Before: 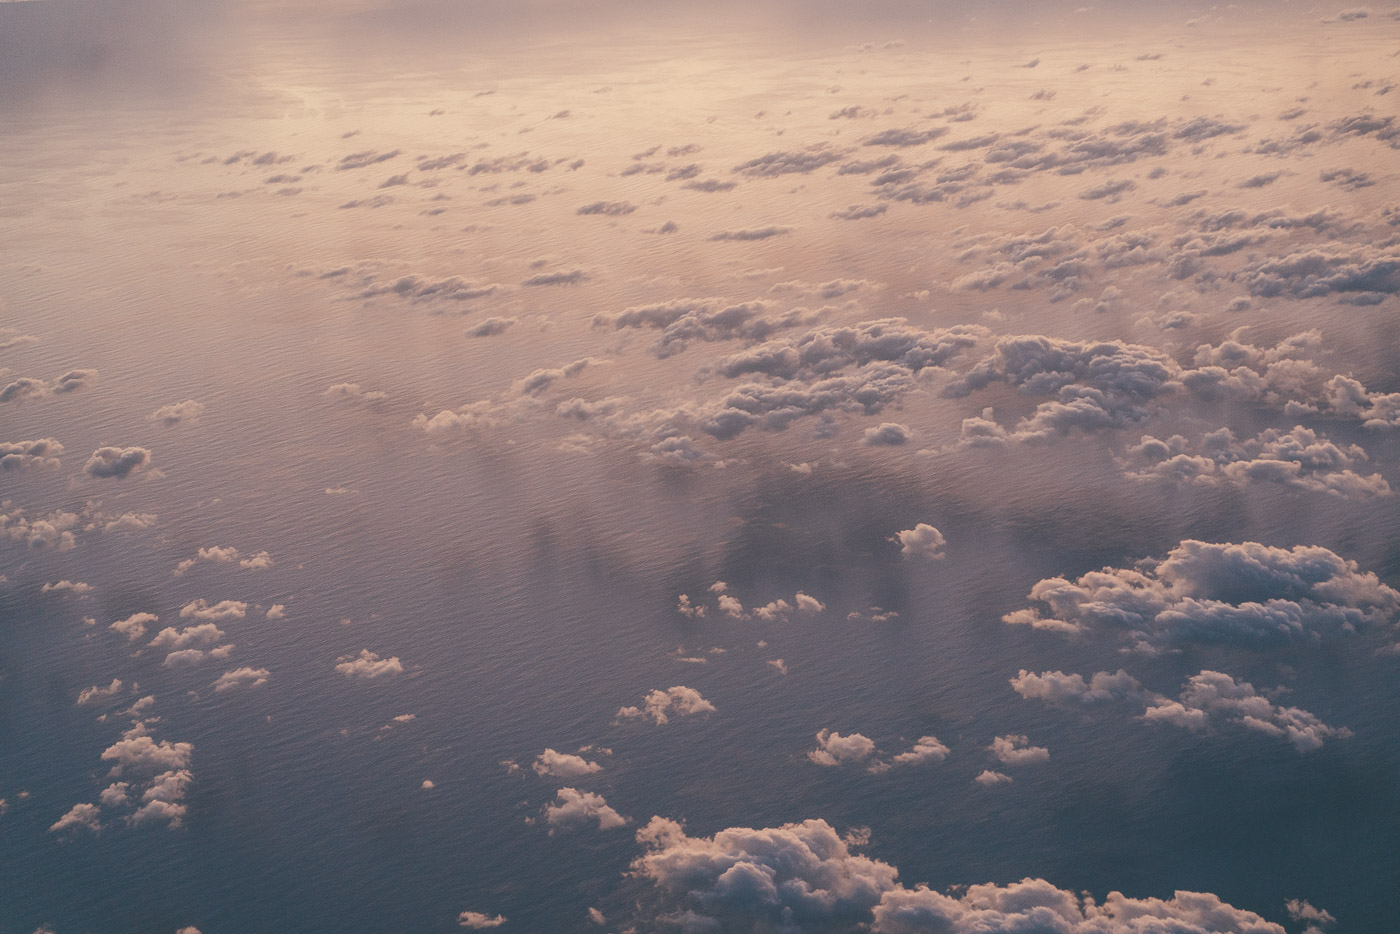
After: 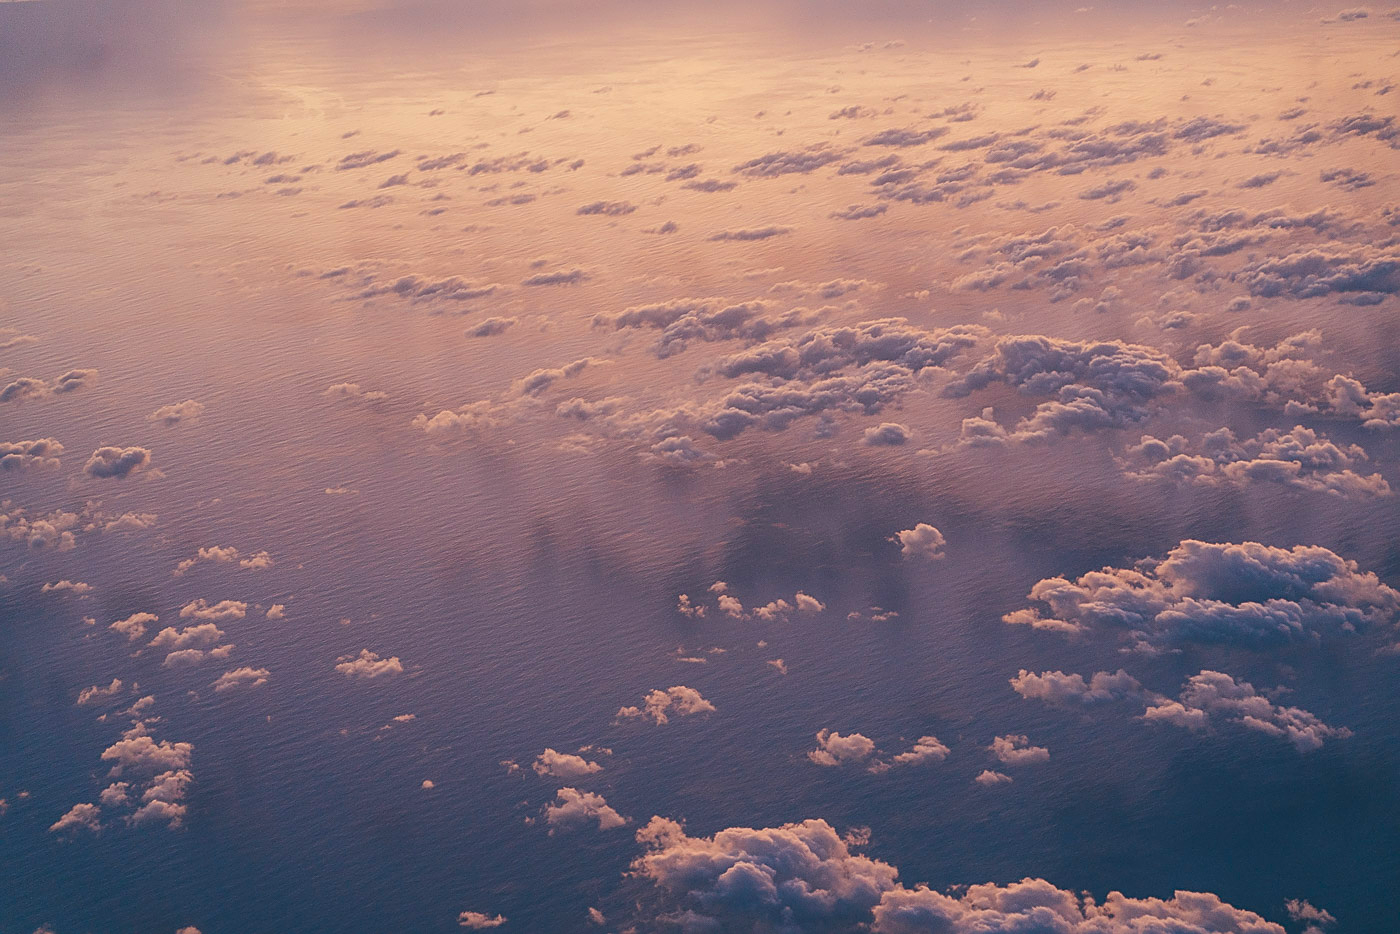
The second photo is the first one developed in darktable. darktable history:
color balance rgb: linear chroma grading › global chroma 15%, perceptual saturation grading › global saturation 30%
sharpen: on, module defaults
exposure: exposure -0.04 EV, compensate highlight preservation false
color balance: gamma [0.9, 0.988, 0.975, 1.025], gain [1.05, 1, 1, 1]
